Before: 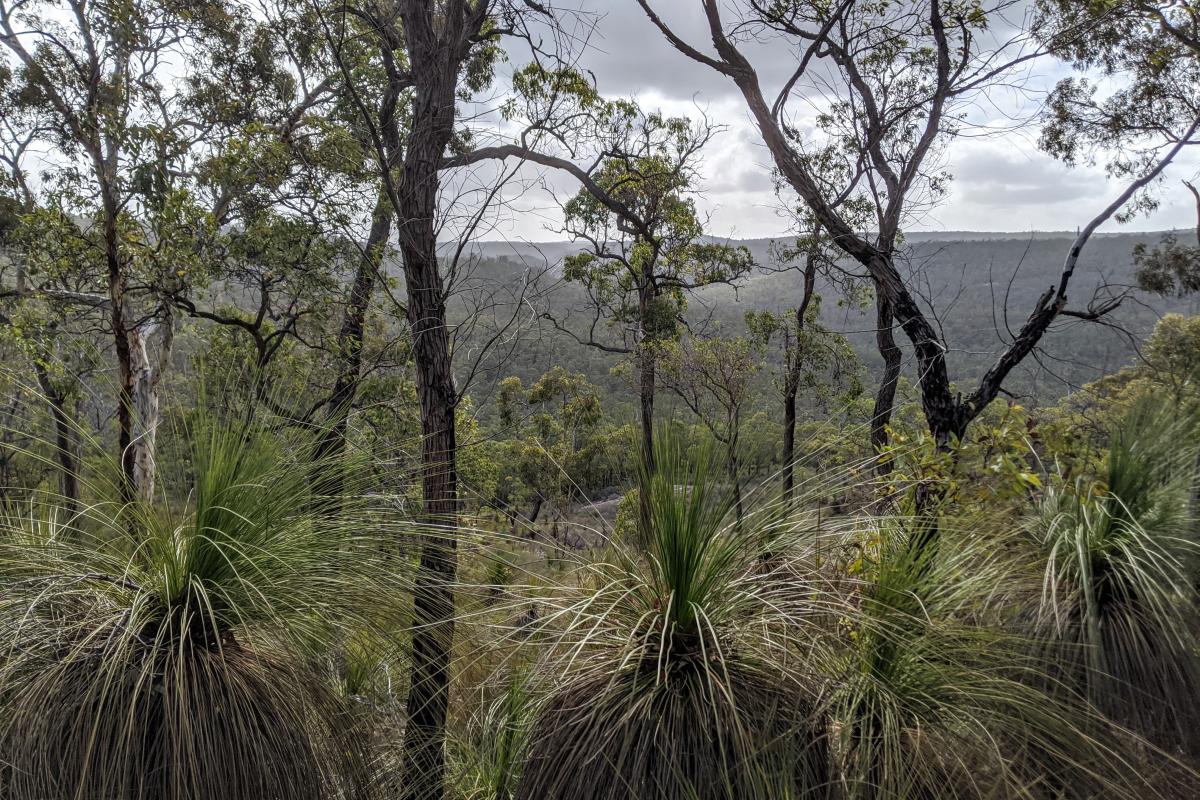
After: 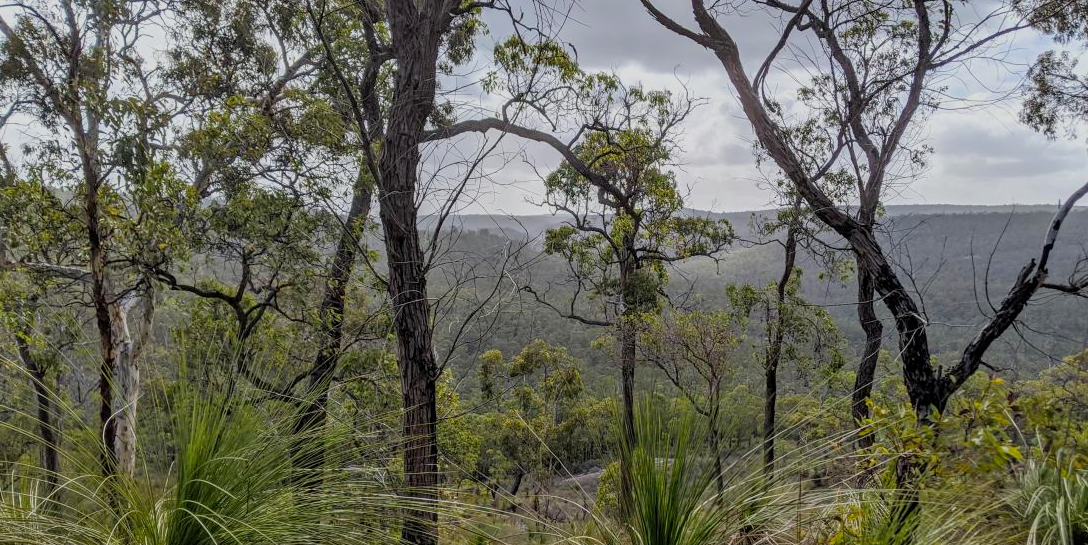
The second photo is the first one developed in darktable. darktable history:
filmic rgb: black relative exposure -16 EV, white relative exposure 4.01 EV, target black luminance 0%, hardness 7.62, latitude 72.76%, contrast 0.894, highlights saturation mix 10.28%, shadows ↔ highlights balance -0.368%, color science v5 (2021), contrast in shadows safe, contrast in highlights safe
crop: left 1.603%, top 3.38%, right 7.684%, bottom 28.495%
